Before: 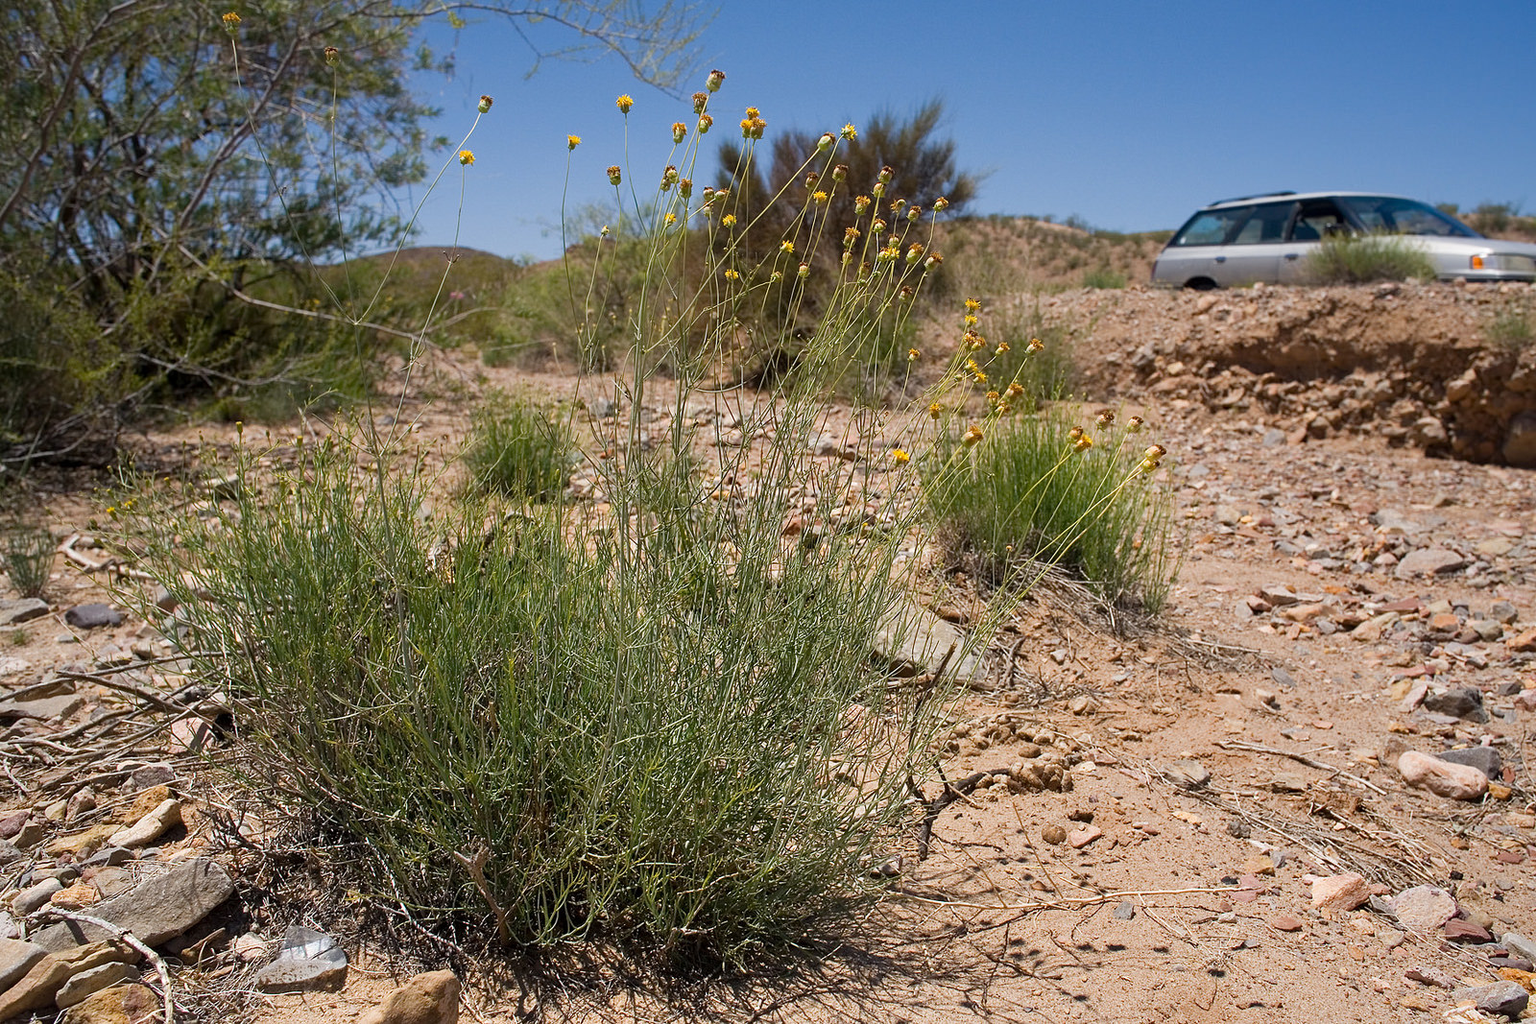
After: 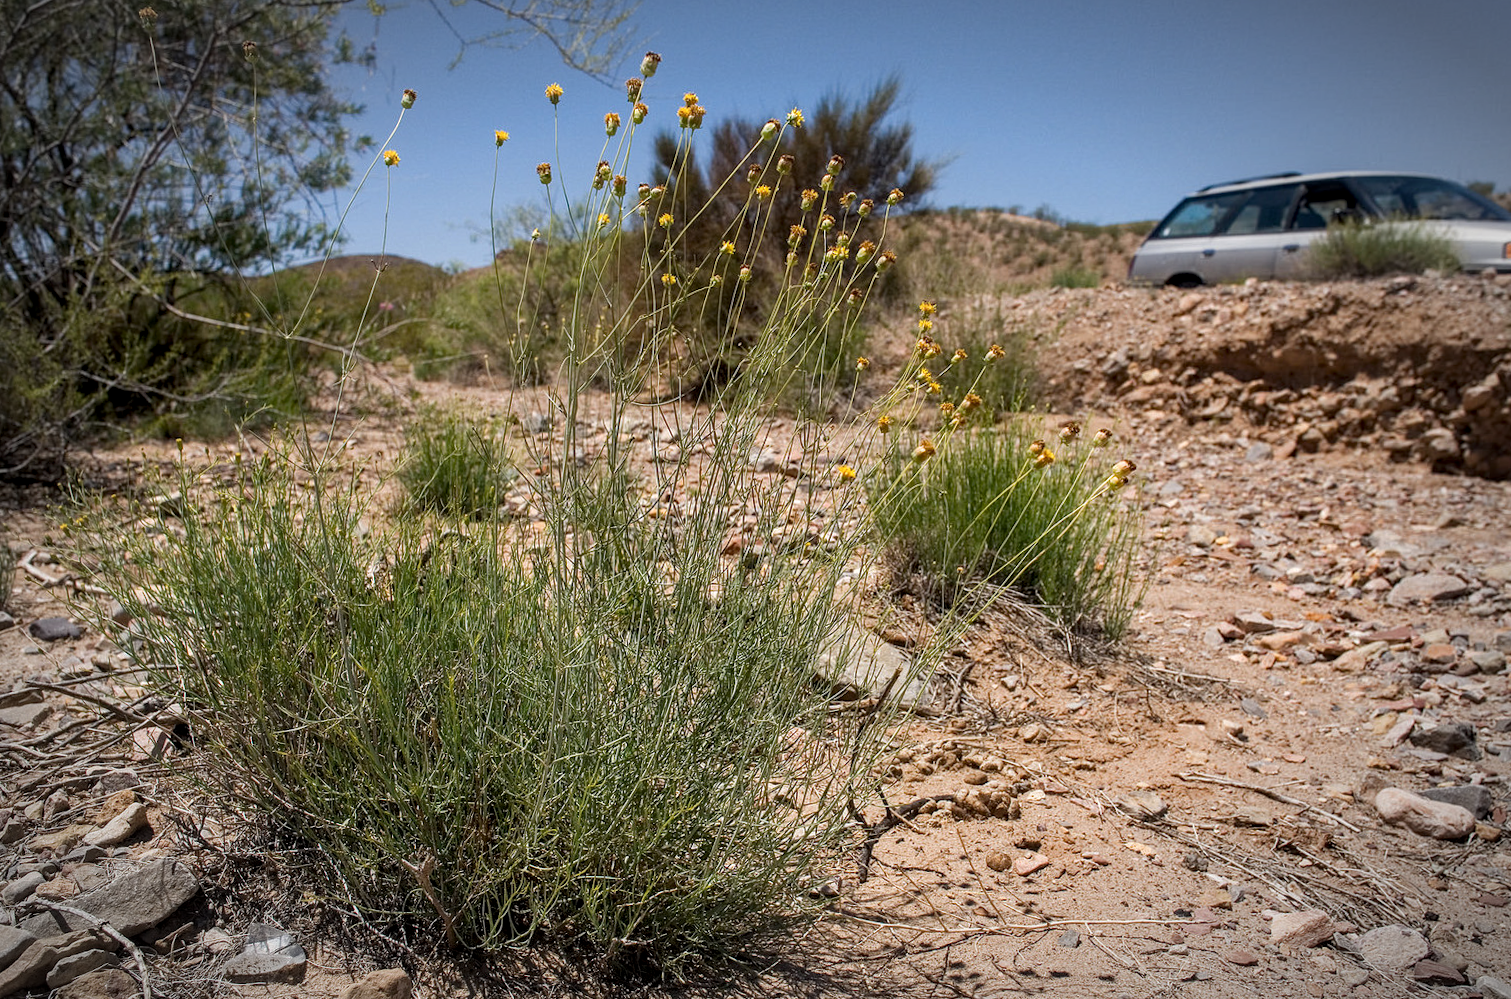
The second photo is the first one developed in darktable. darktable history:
rotate and perspective: rotation 0.062°, lens shift (vertical) 0.115, lens shift (horizontal) -0.133, crop left 0.047, crop right 0.94, crop top 0.061, crop bottom 0.94
local contrast: detail 130%
vignetting: automatic ratio true
